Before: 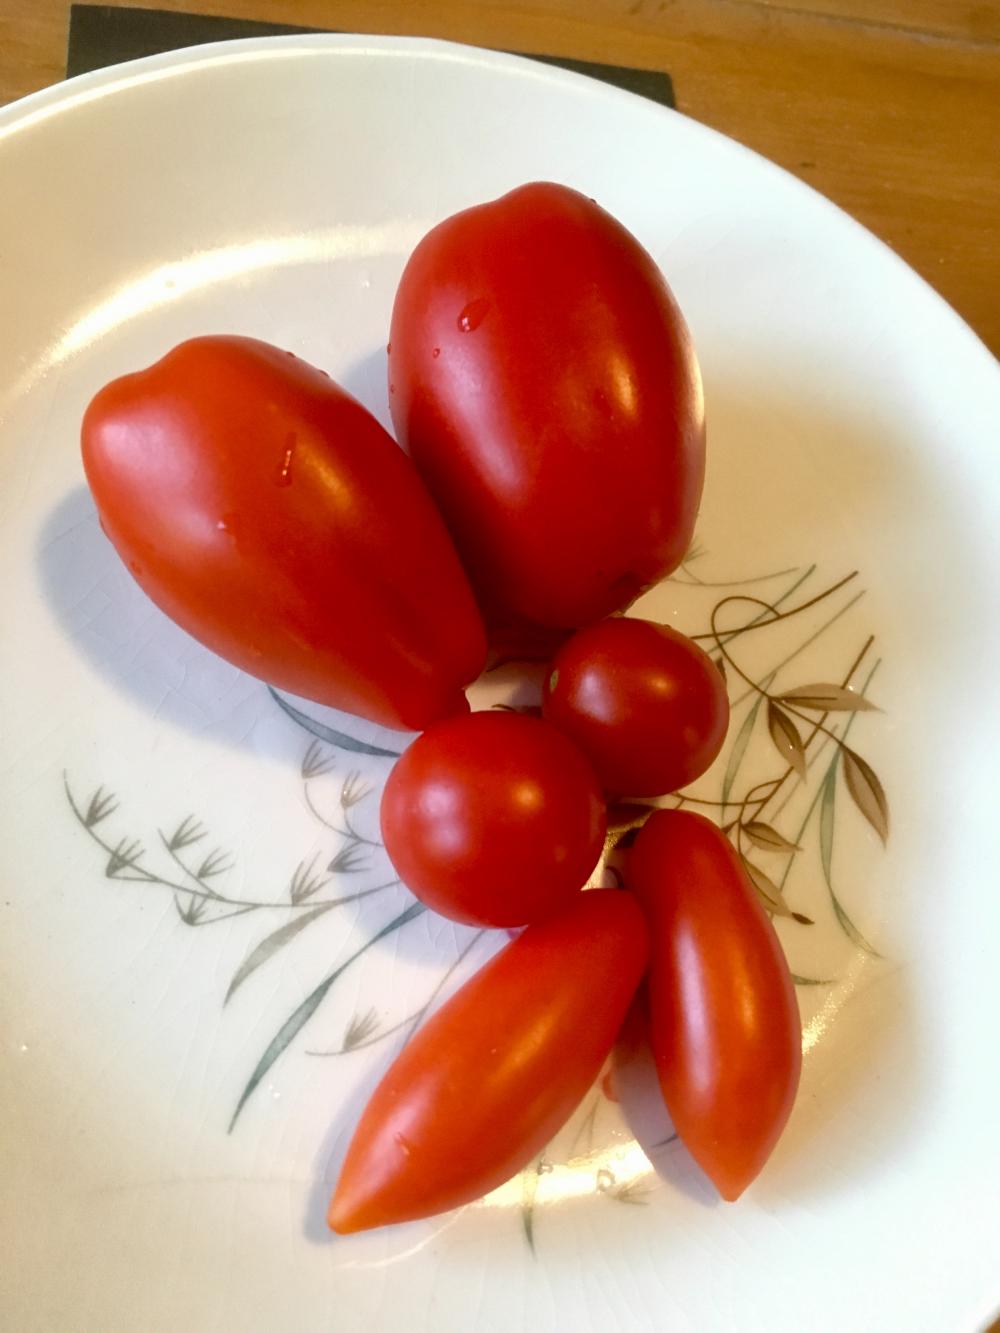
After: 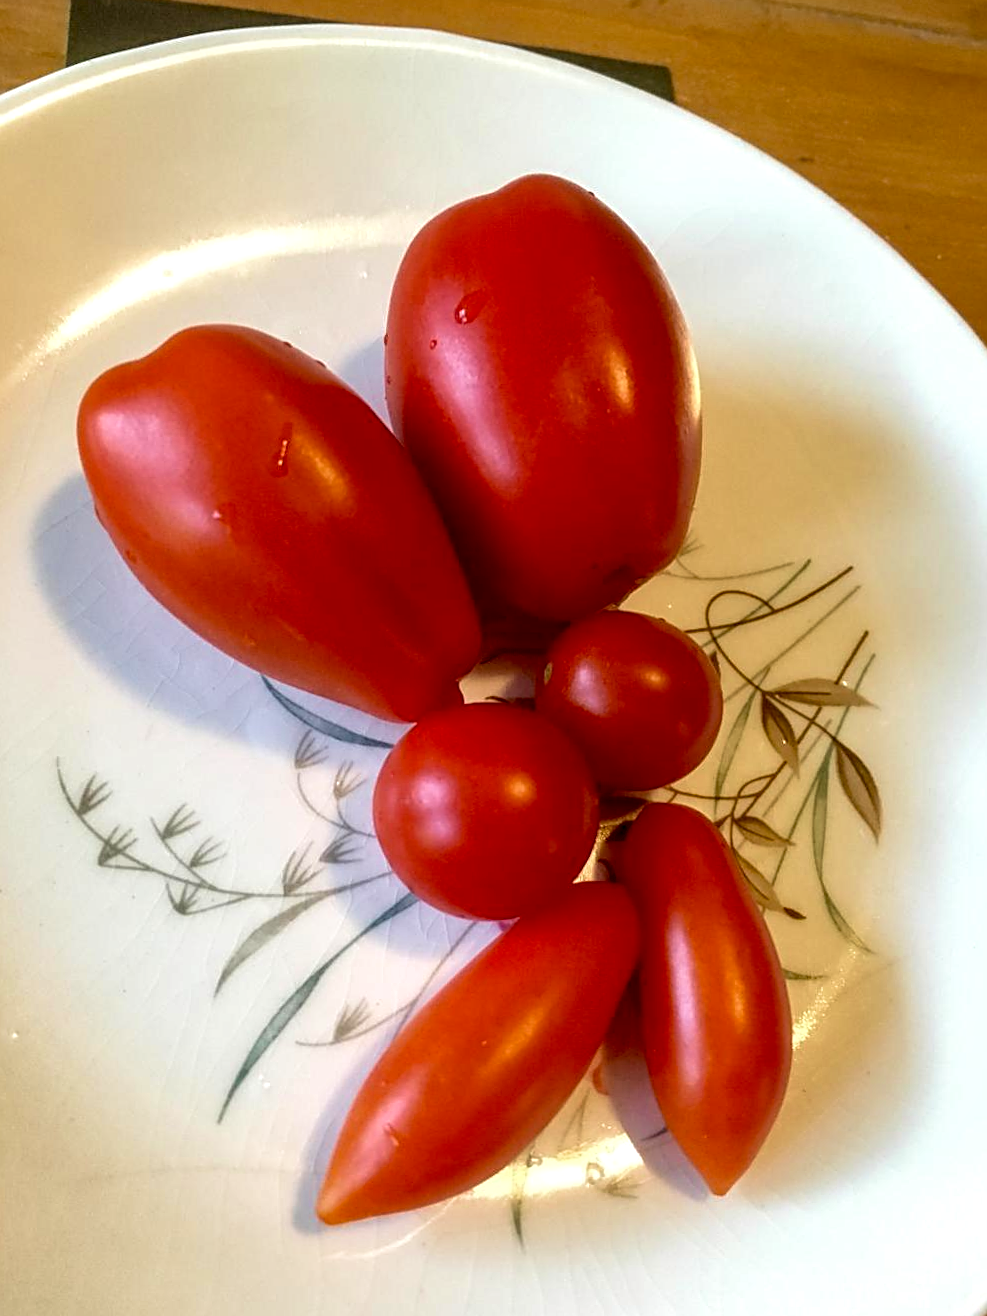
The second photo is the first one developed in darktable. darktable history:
crop and rotate: angle -0.529°
local contrast: detail 130%
velvia: on, module defaults
exposure: black level correction 0.004, exposure 0.016 EV, compensate highlight preservation false
sharpen: on, module defaults
haze removal: adaptive false
